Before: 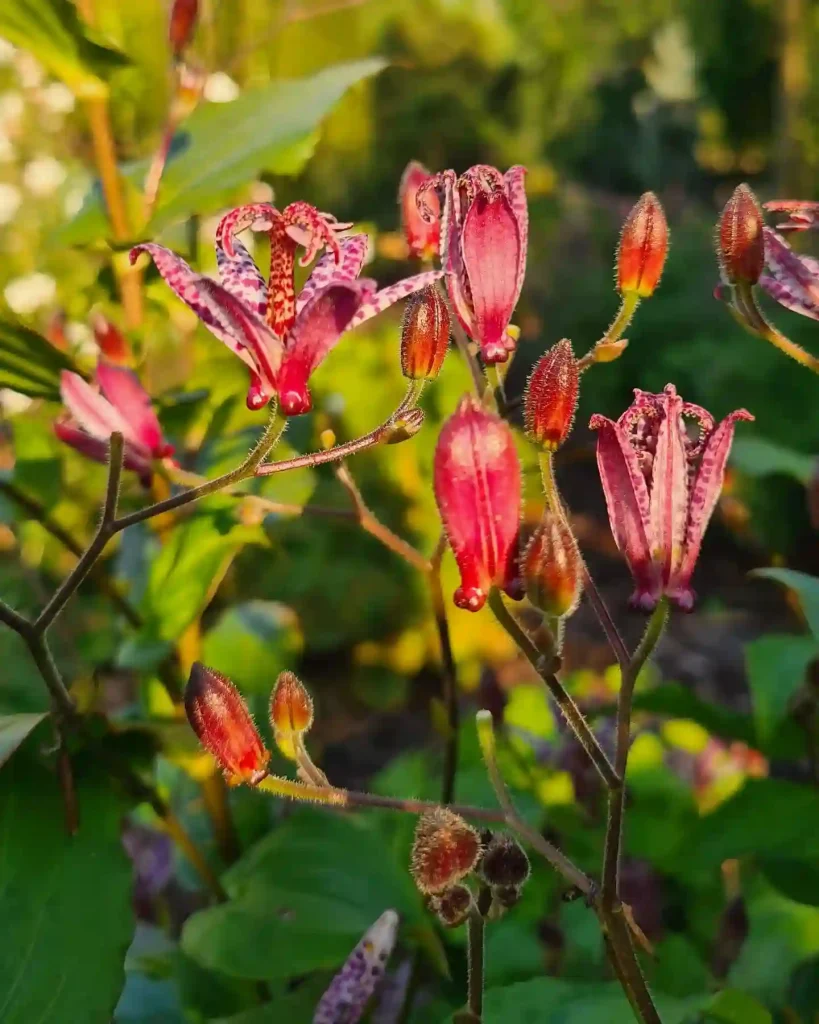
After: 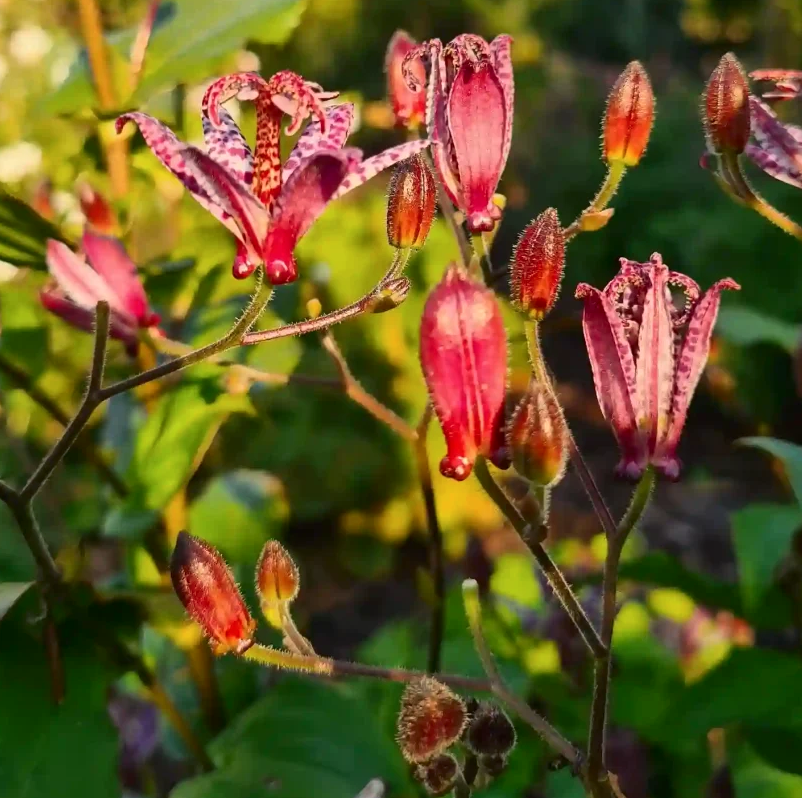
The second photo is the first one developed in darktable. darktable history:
contrast brightness saturation: contrast 0.14
crop and rotate: left 1.814%, top 12.818%, right 0.25%, bottom 9.225%
